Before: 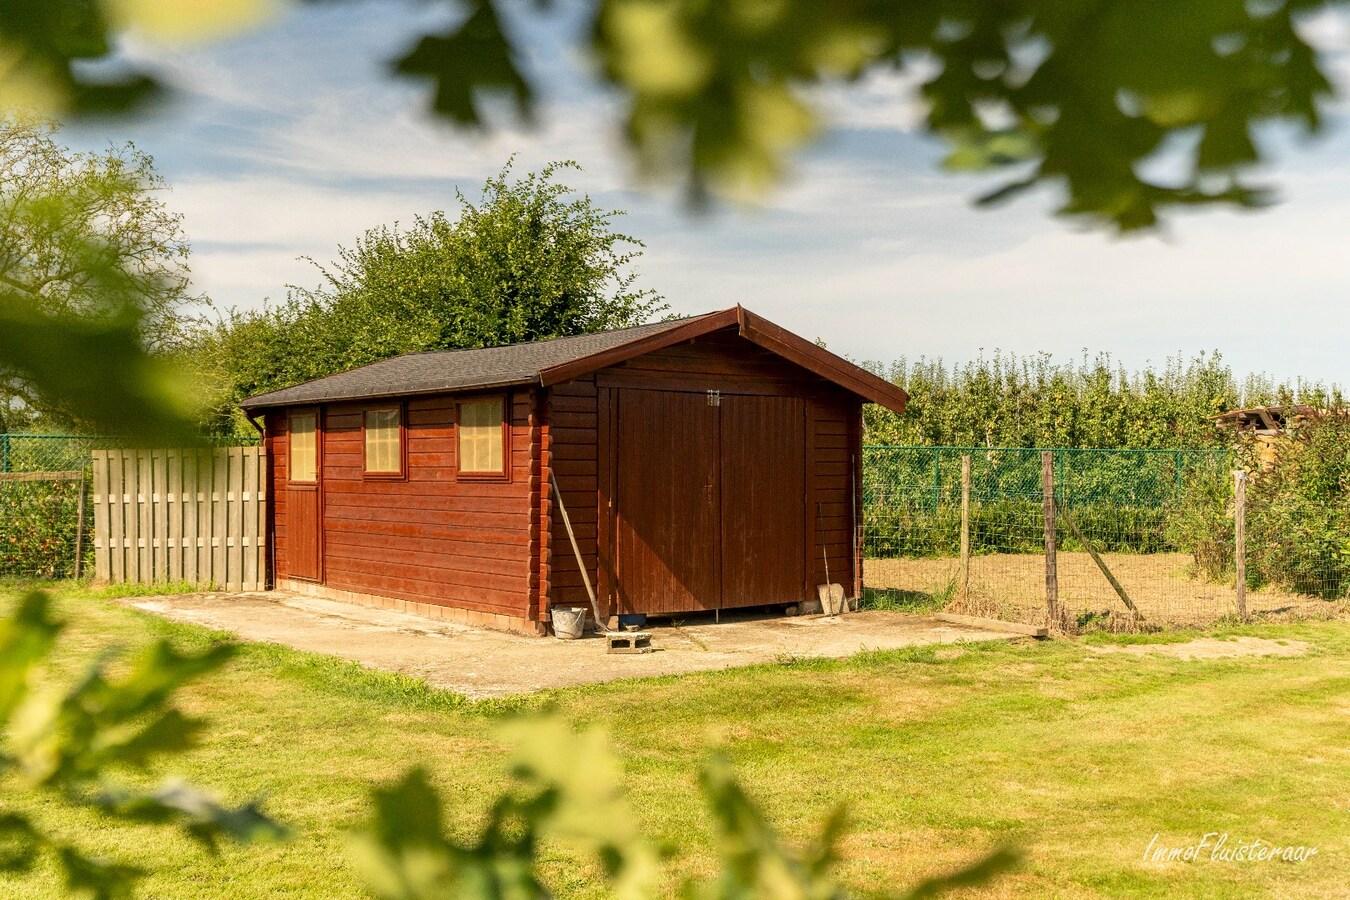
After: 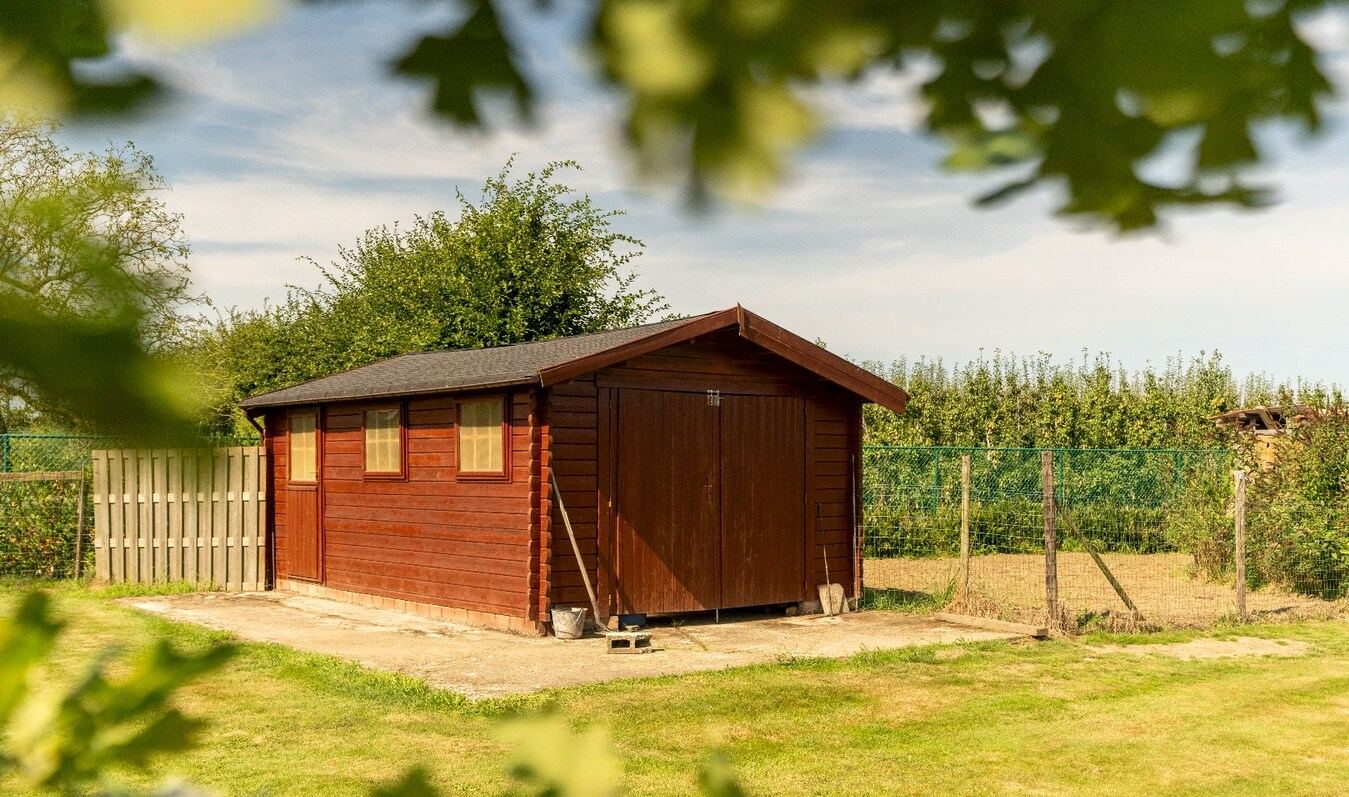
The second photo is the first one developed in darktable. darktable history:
crop and rotate: top 0%, bottom 11.365%
